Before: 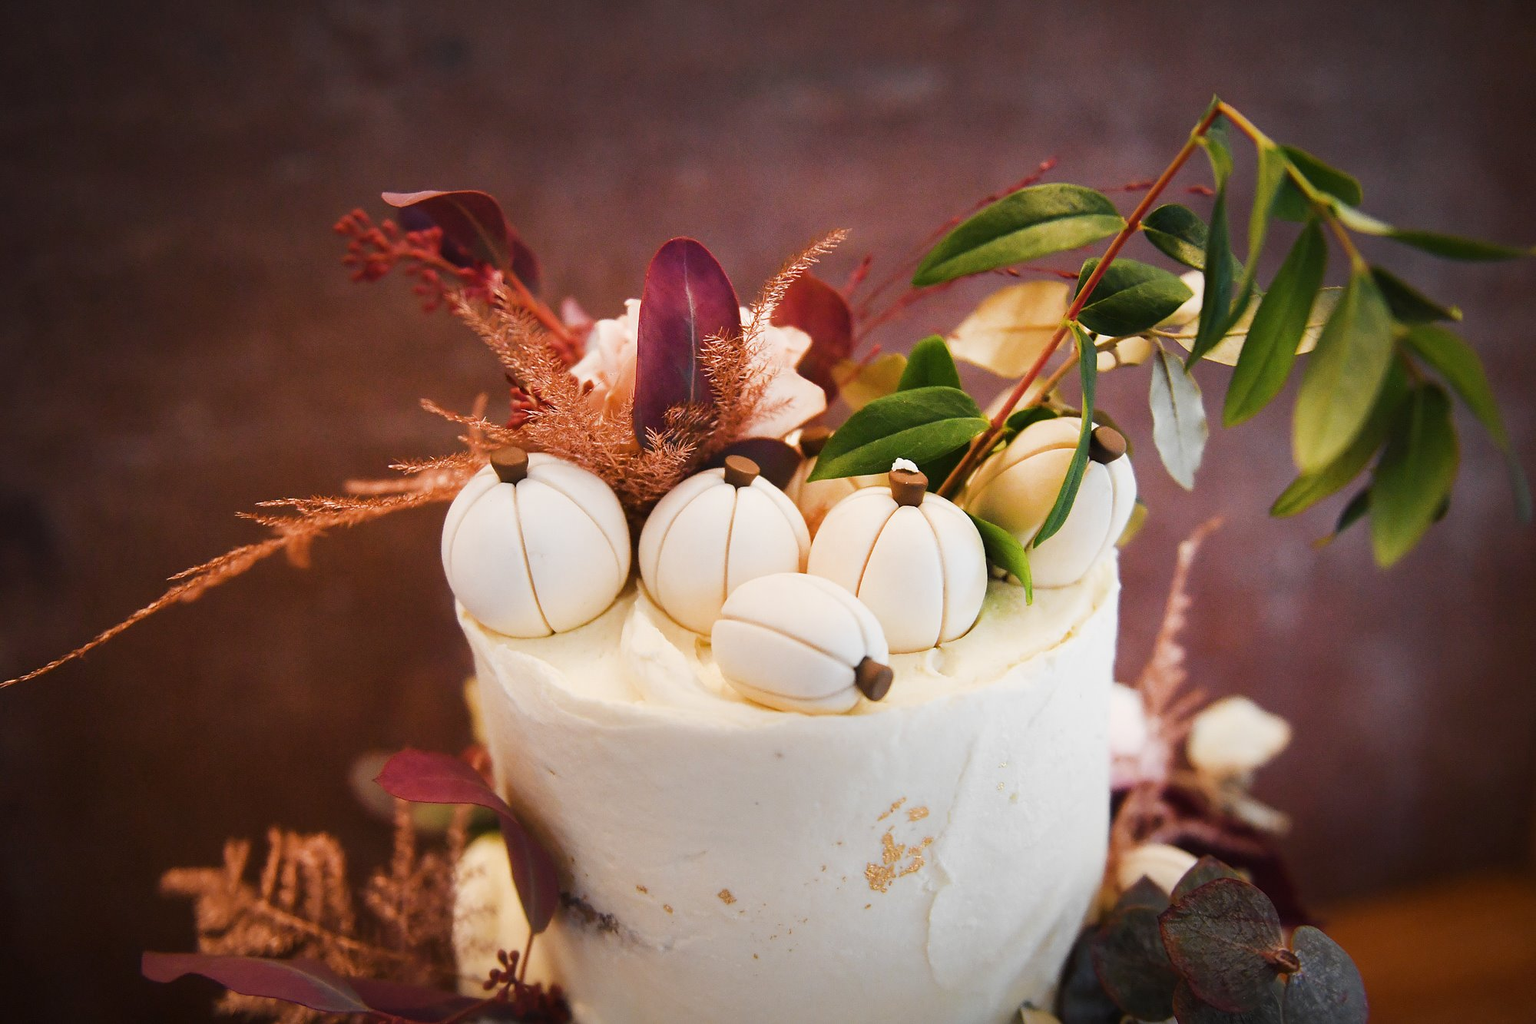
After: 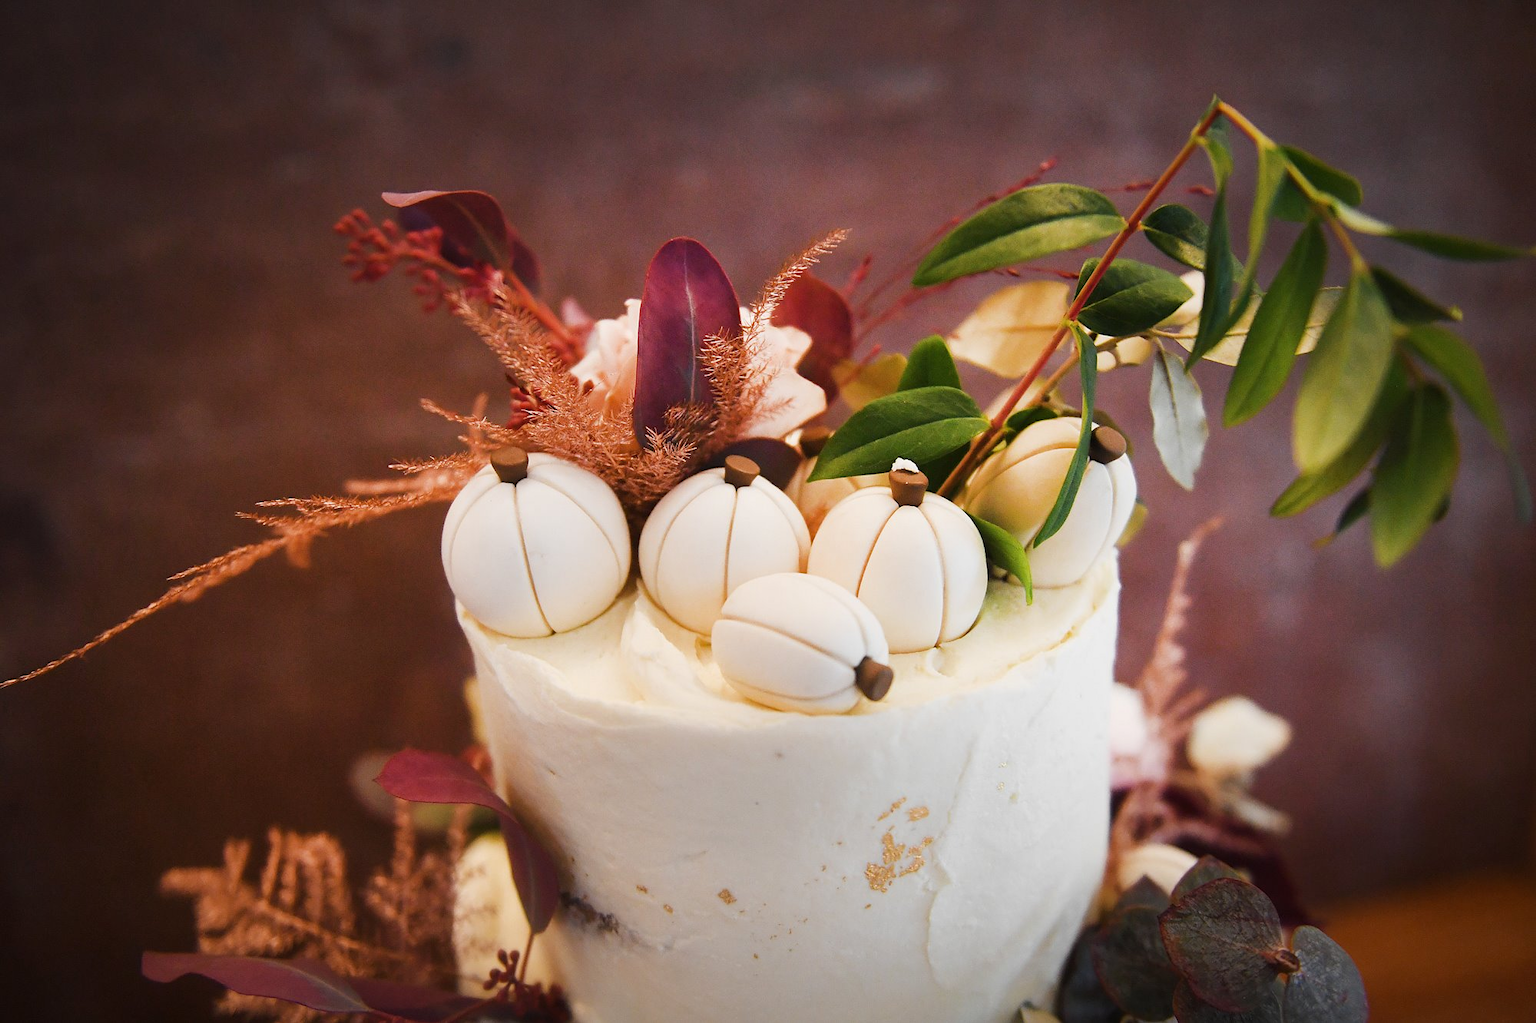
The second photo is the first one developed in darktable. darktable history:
exposure: exposure -0.021 EV, compensate highlight preservation false
levels: levels [0, 0.499, 1]
